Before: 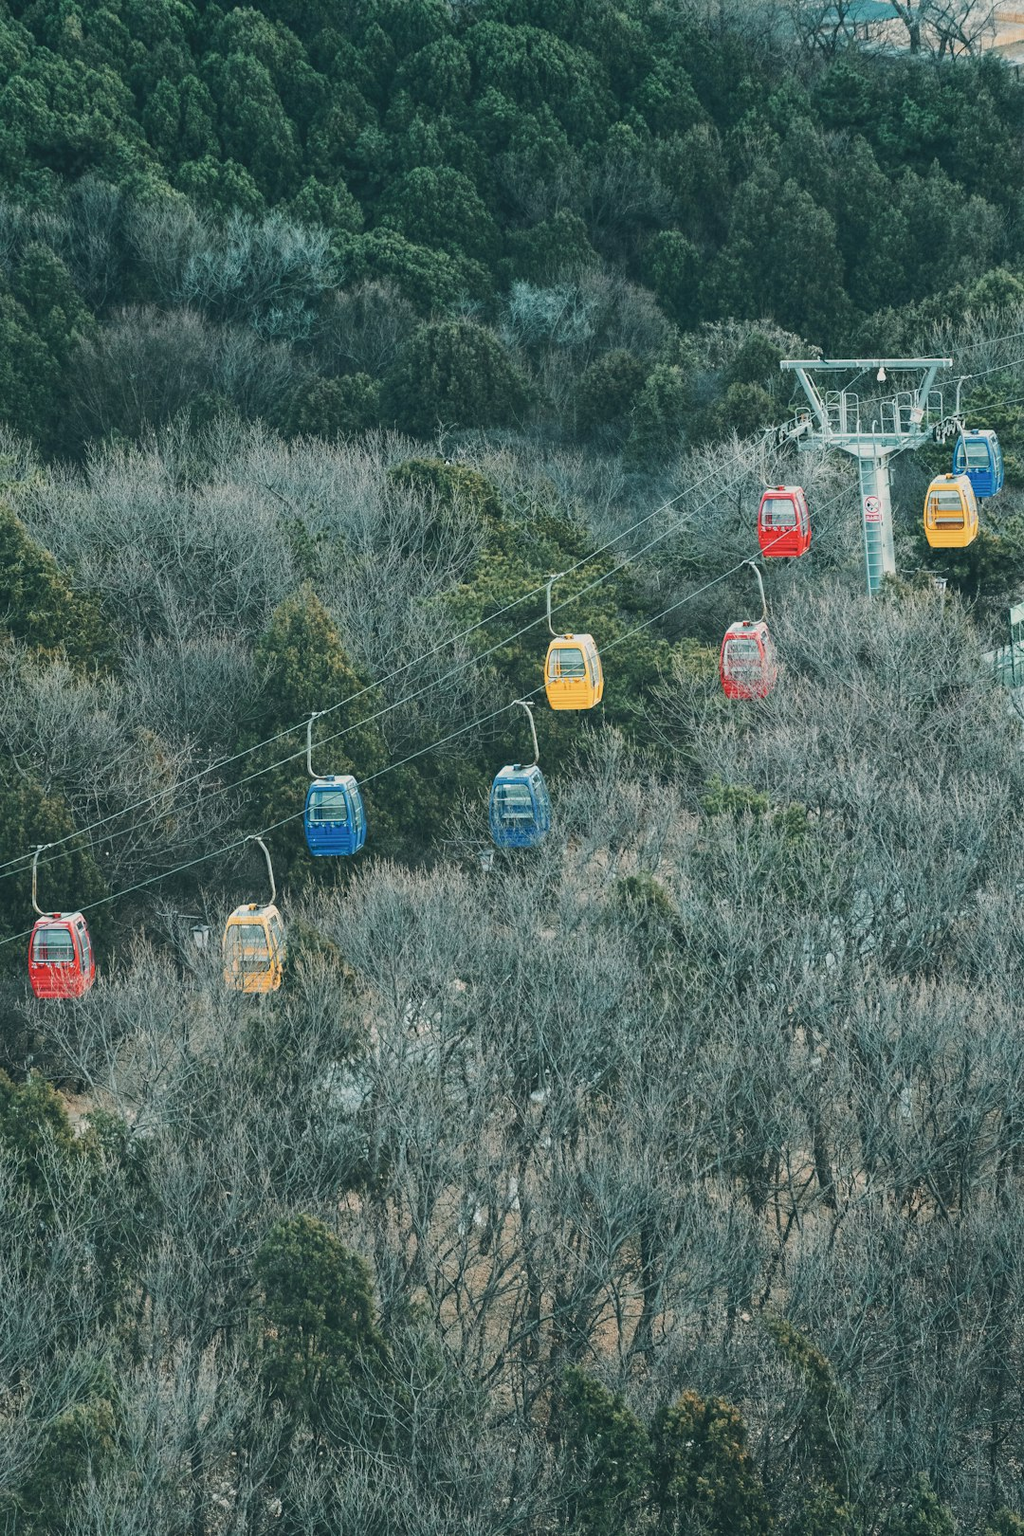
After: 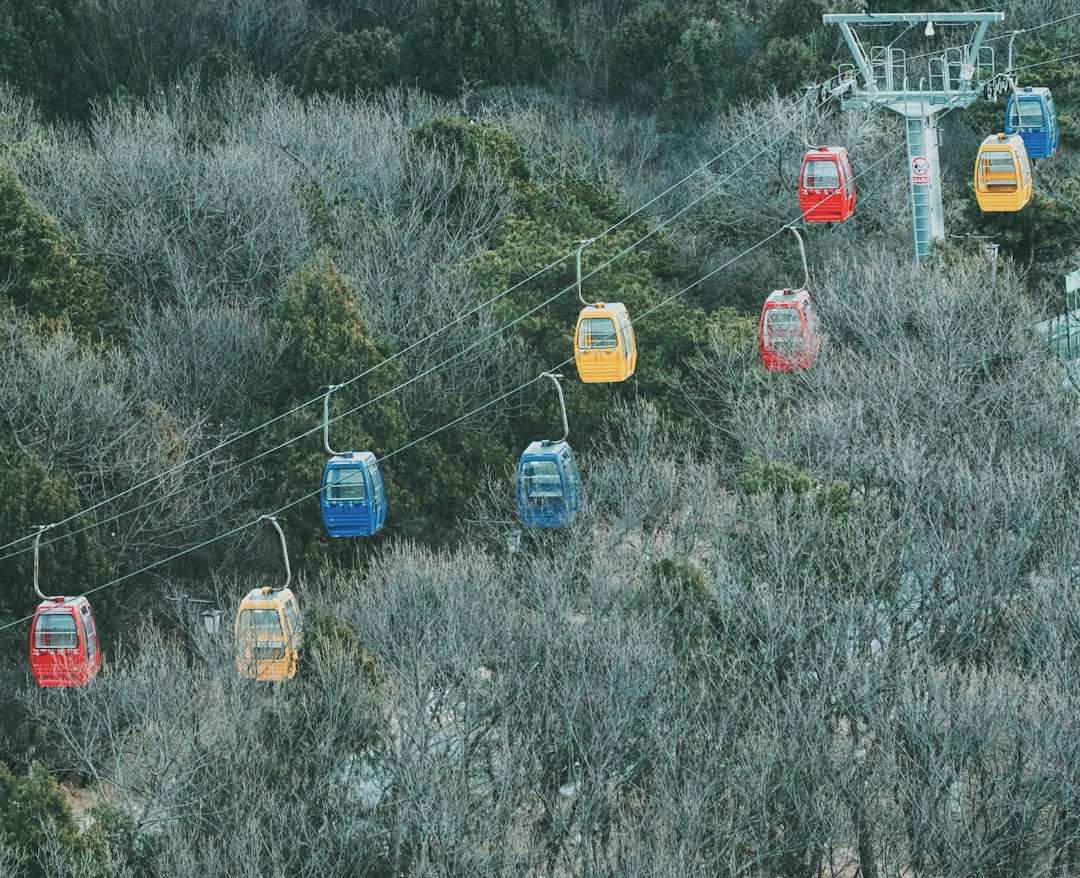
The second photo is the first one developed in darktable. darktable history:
crop and rotate: top 22.605%, bottom 23.154%
color correction: highlights a* -3.48, highlights b* -6.77, shadows a* 3.12, shadows b* 5.54
